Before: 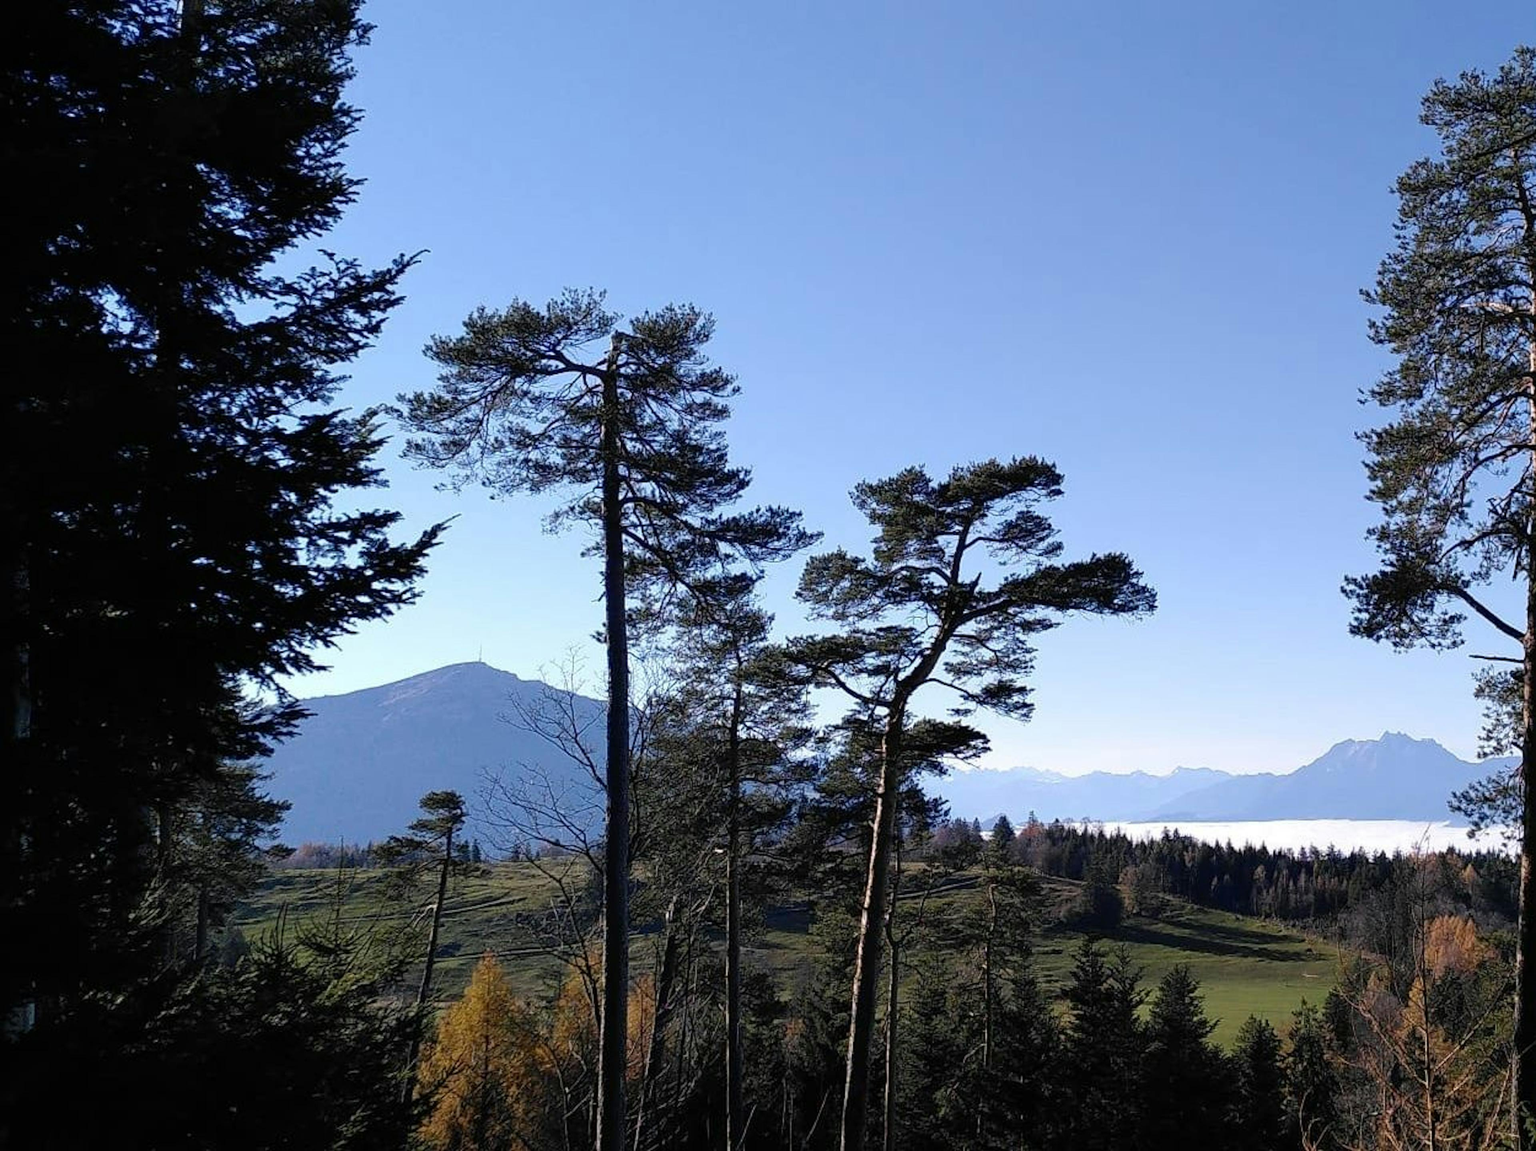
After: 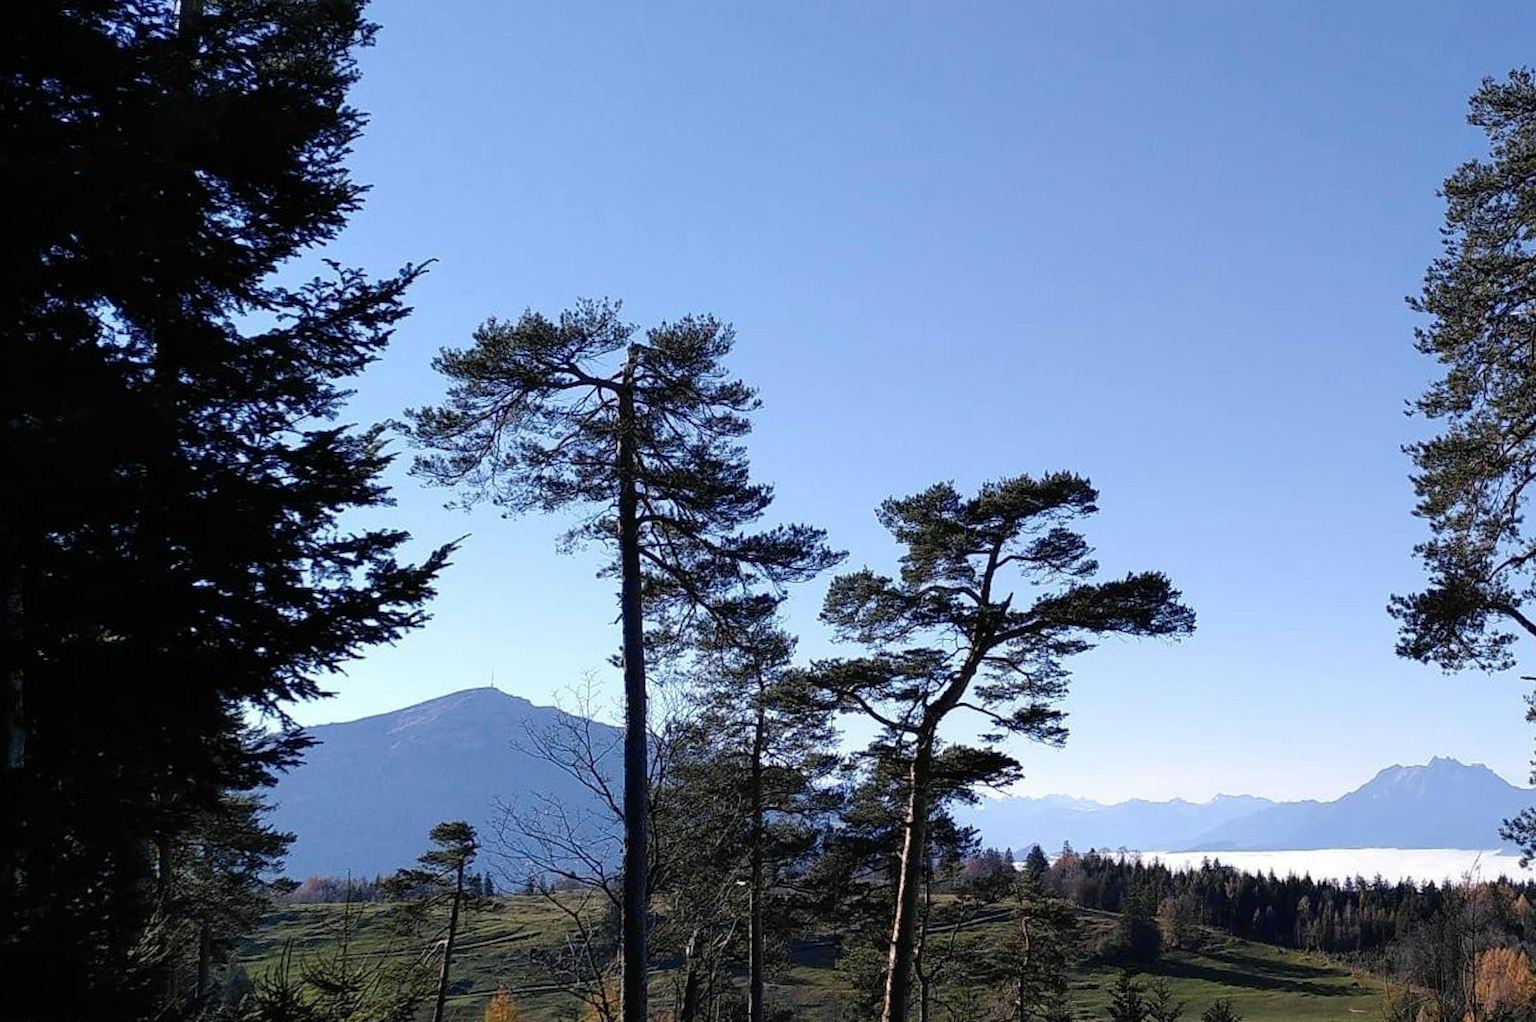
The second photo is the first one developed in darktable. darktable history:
crop and rotate: angle 0.2°, left 0.275%, right 3.127%, bottom 14.18%
contrast brightness saturation: contrast 0.05
